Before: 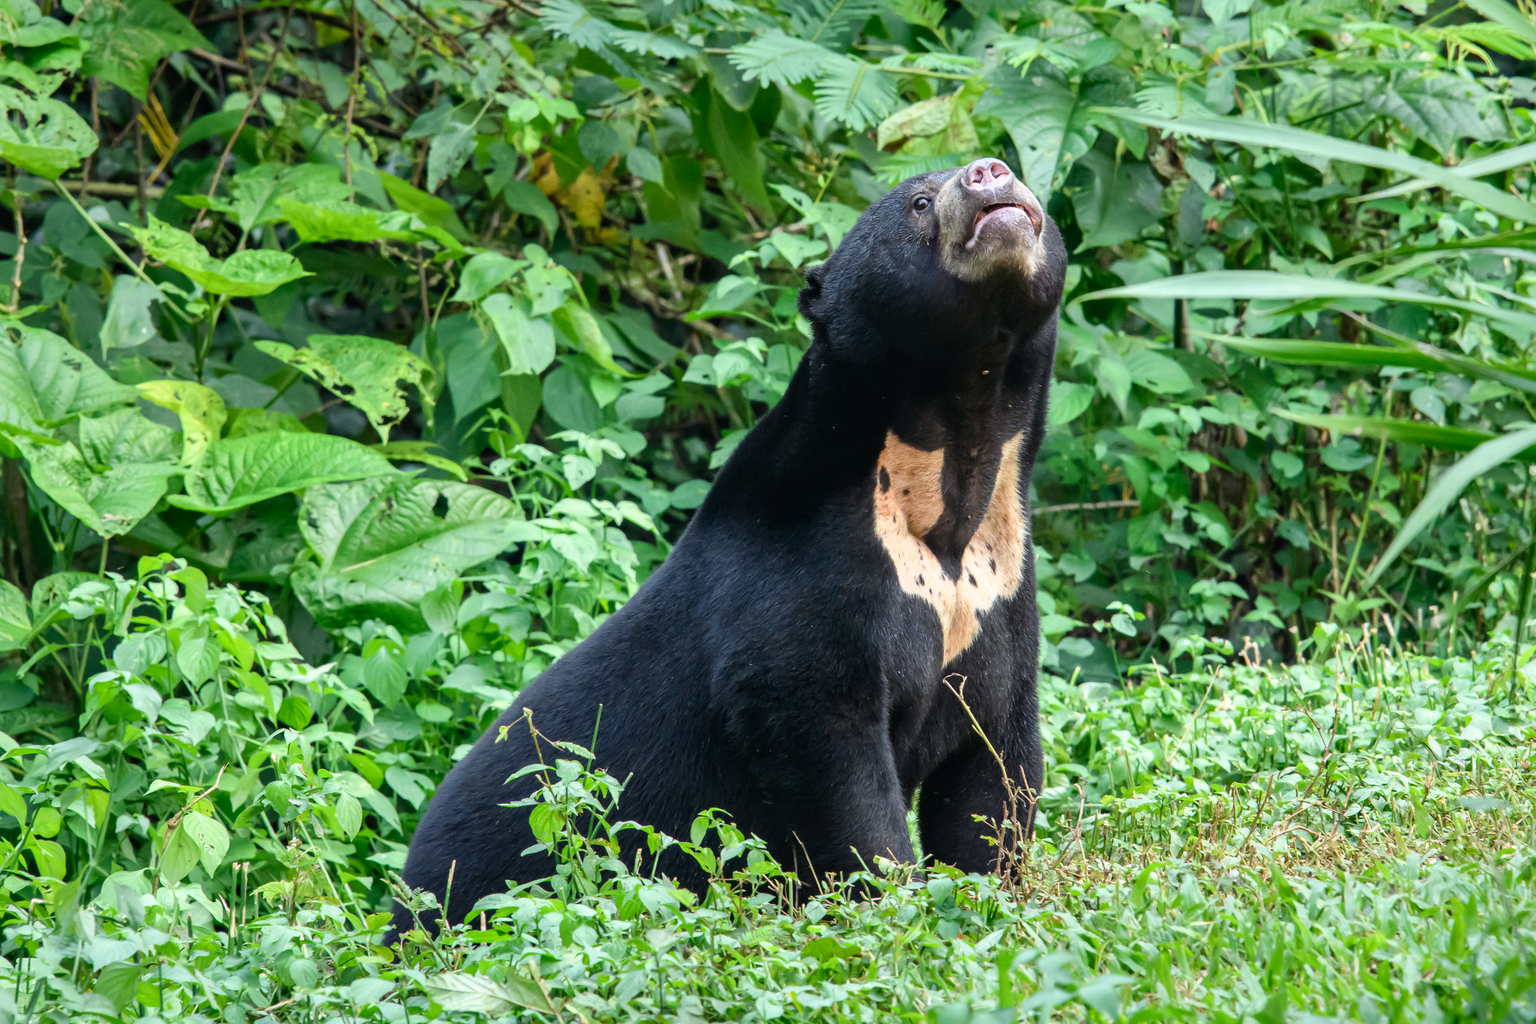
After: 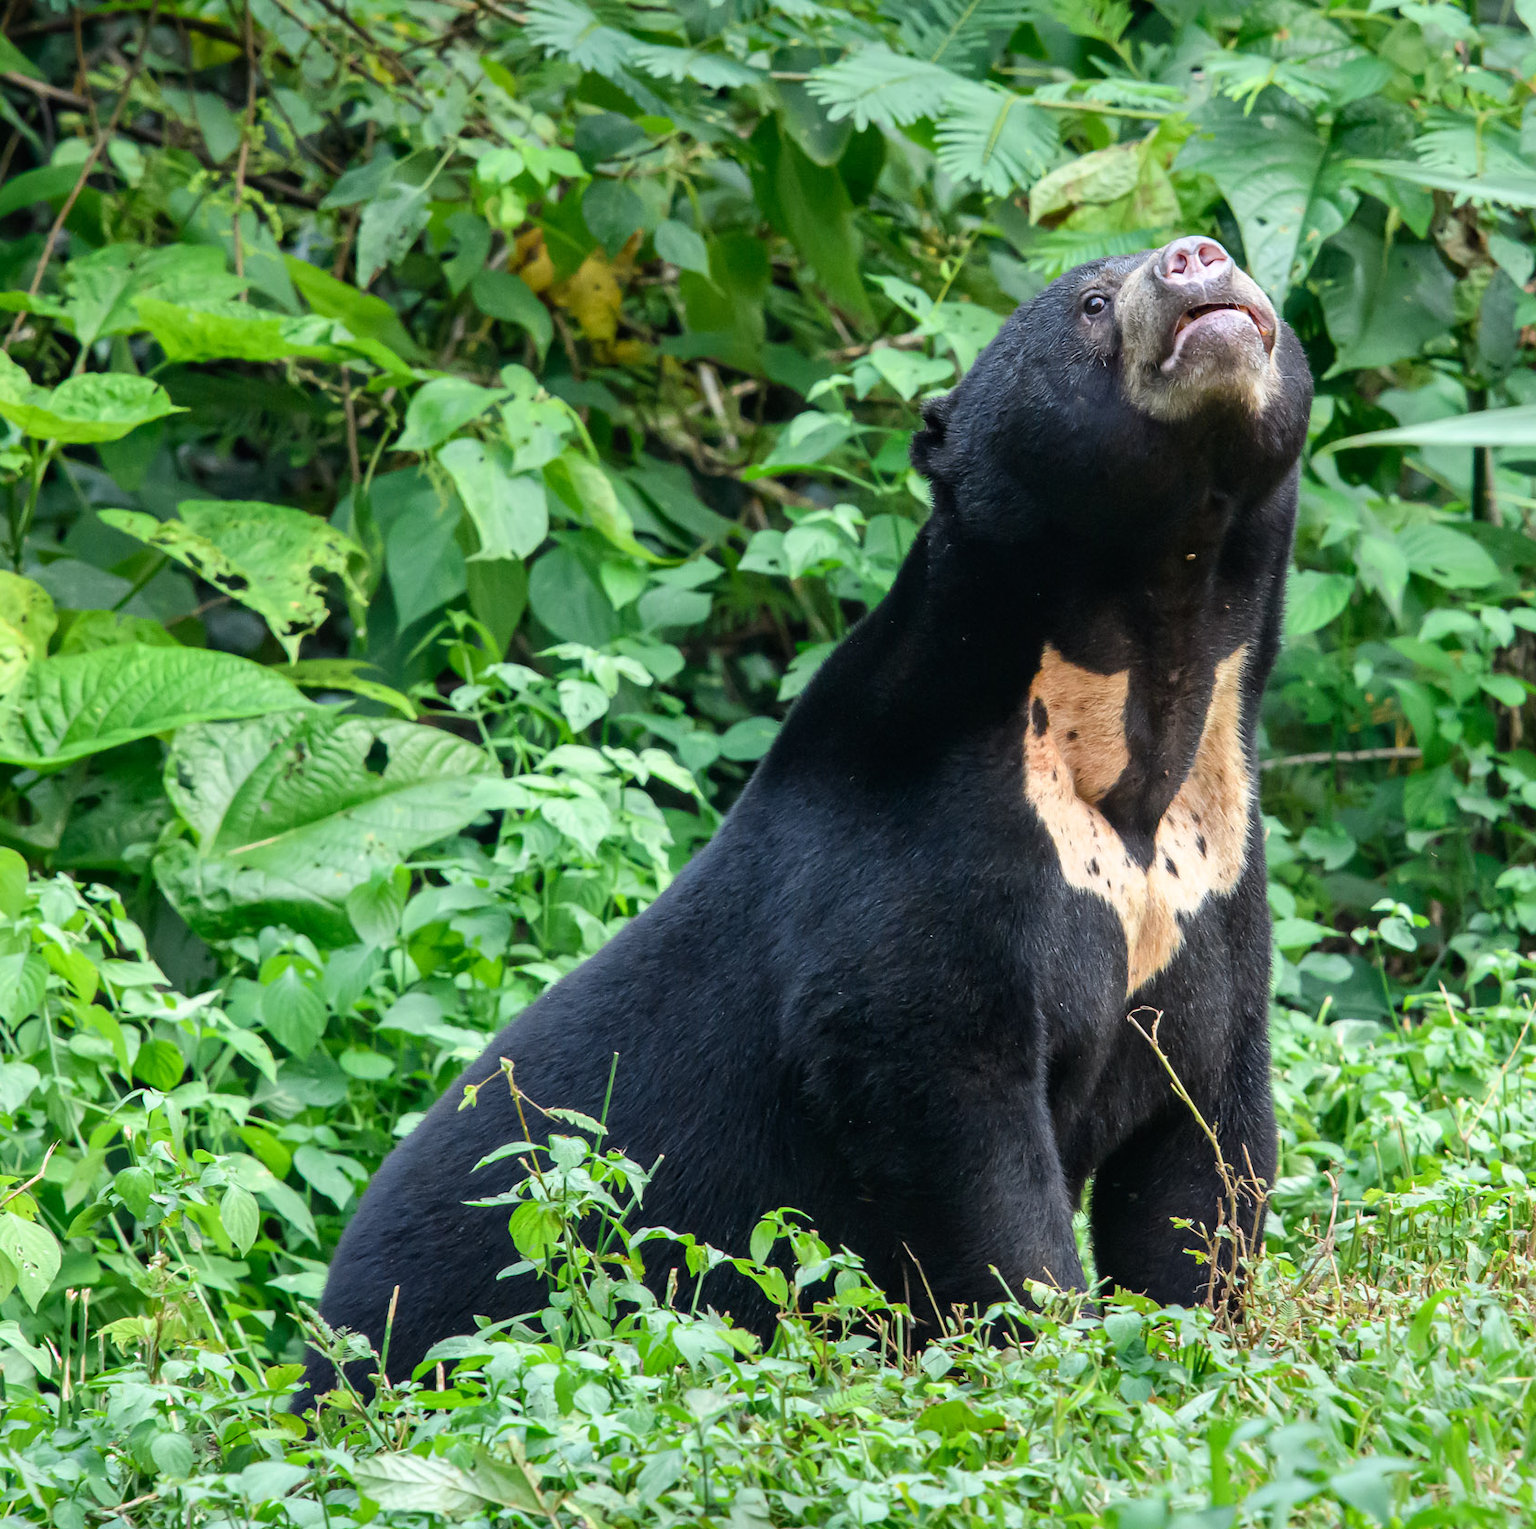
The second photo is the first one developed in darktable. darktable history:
crop and rotate: left 12.307%, right 20.772%
tone equalizer: edges refinement/feathering 500, mask exposure compensation -1.57 EV, preserve details no
